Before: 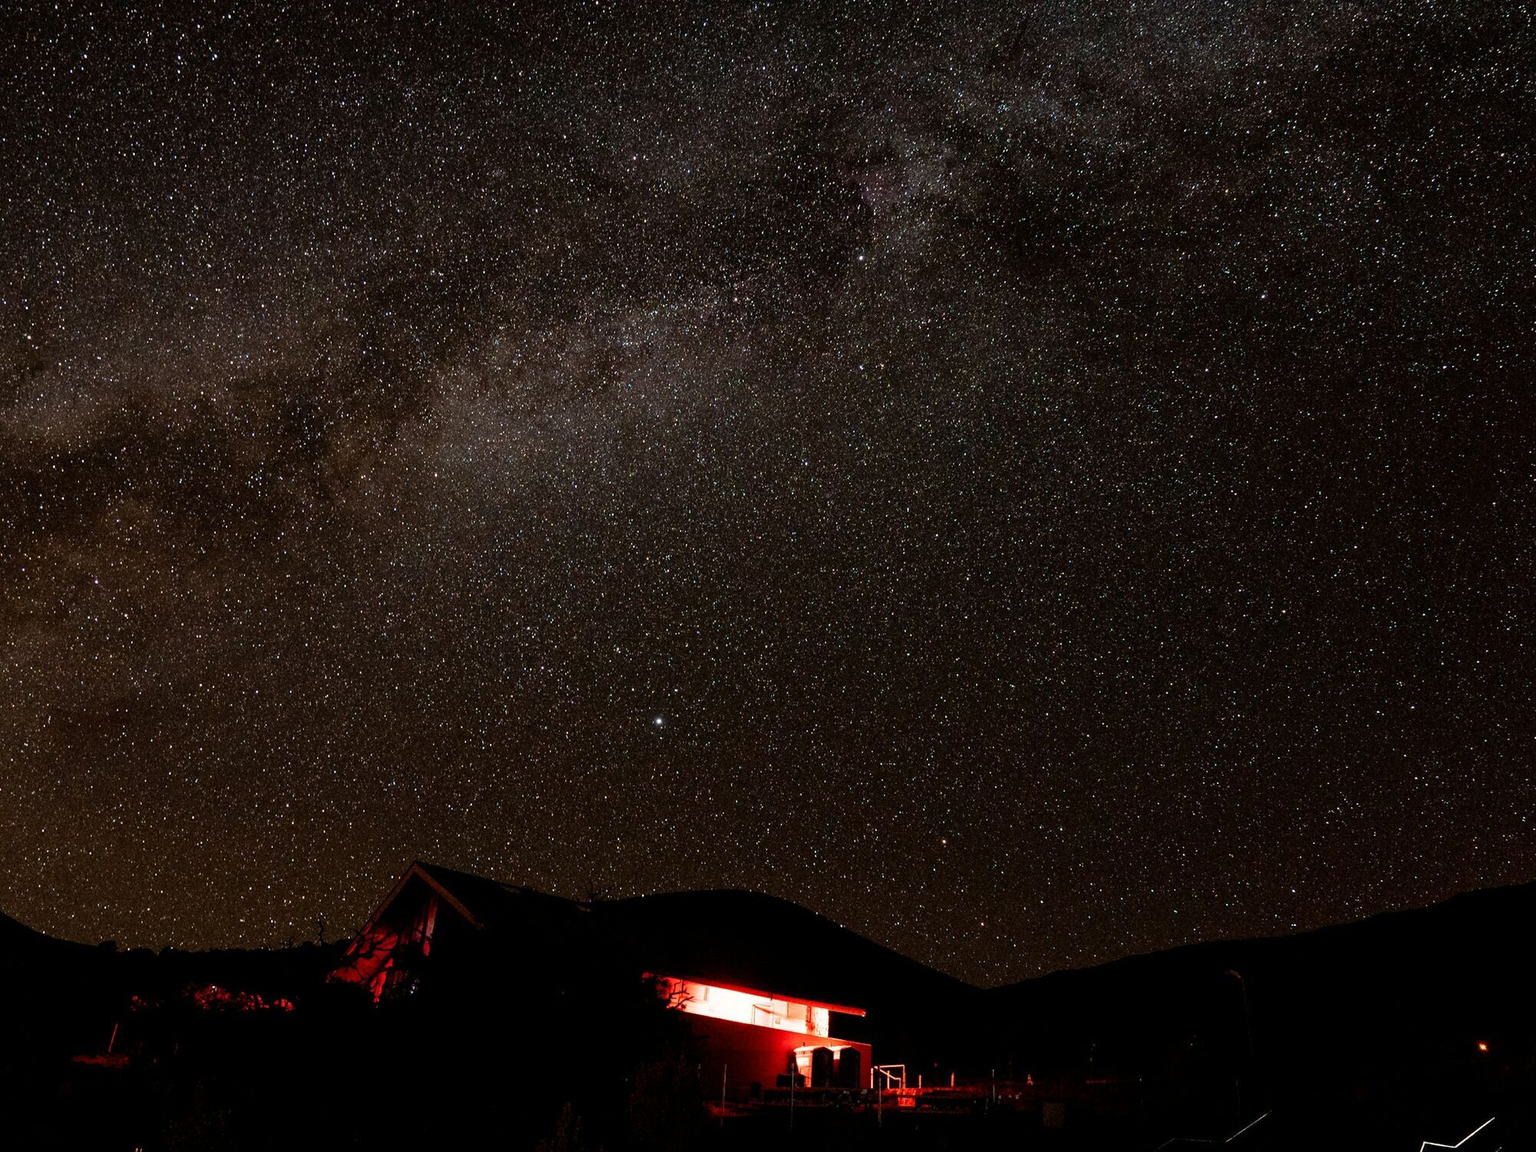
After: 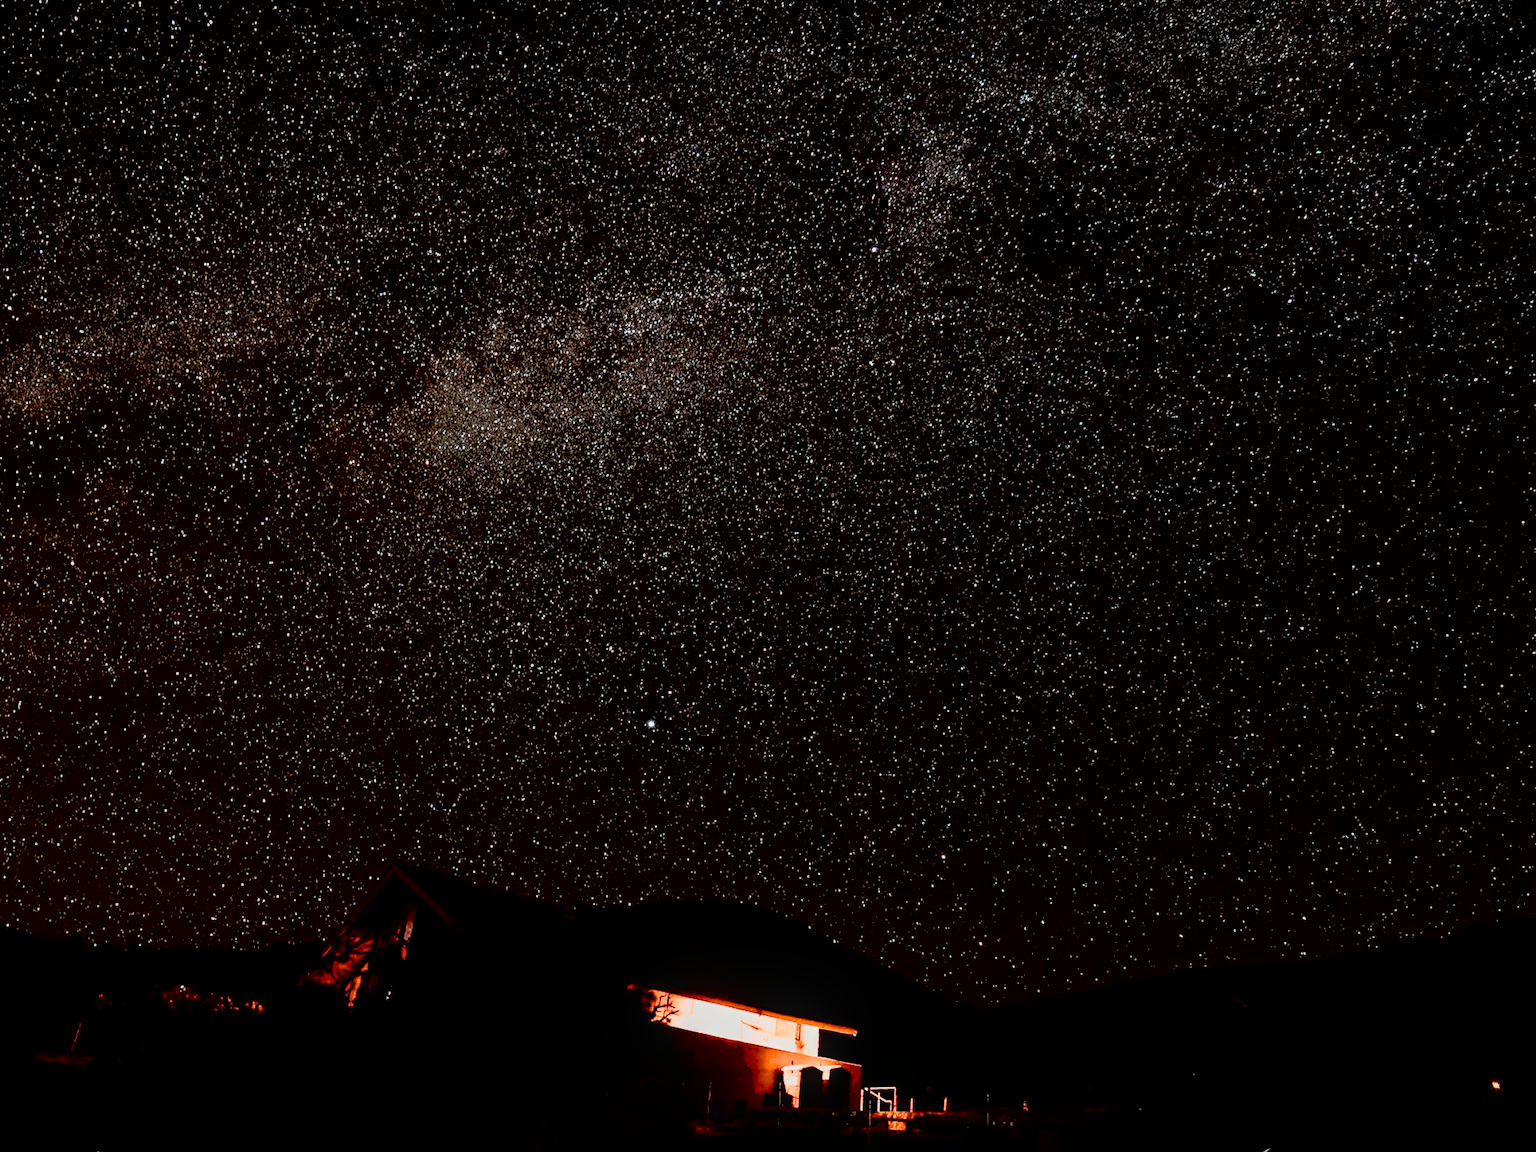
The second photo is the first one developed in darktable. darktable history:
color zones: curves: ch0 [(0.25, 0.5) (0.423, 0.5) (0.443, 0.5) (0.521, 0.756) (0.568, 0.5) (0.576, 0.5) (0.75, 0.5)]; ch1 [(0.25, 0.5) (0.423, 0.5) (0.443, 0.5) (0.539, 0.873) (0.624, 0.565) (0.631, 0.5) (0.75, 0.5)]
crop and rotate: angle -1.59°
shadows and highlights: shadows 26, highlights -23.77
contrast brightness saturation: contrast 0.568, brightness 0.573, saturation -0.33
exposure: black level correction 0.032, exposure 0.304 EV, compensate highlight preservation false
local contrast: on, module defaults
